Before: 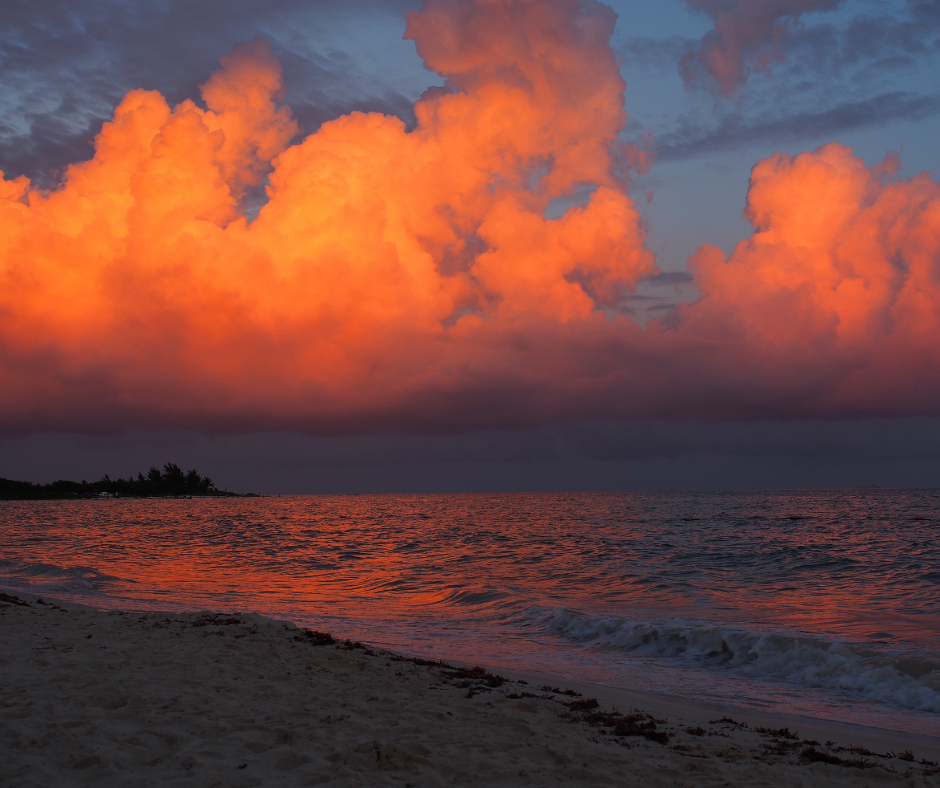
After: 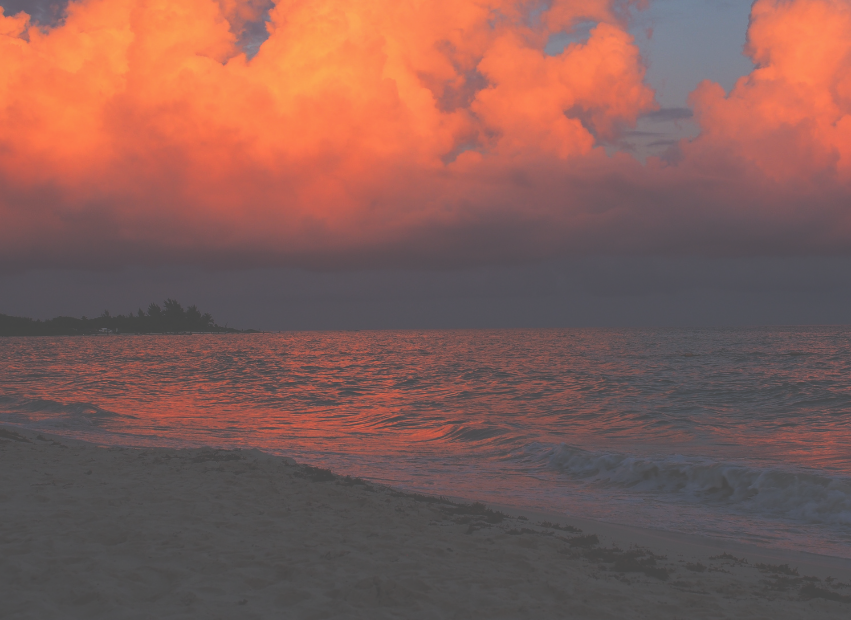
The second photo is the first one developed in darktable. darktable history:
crop: top 20.916%, right 9.437%, bottom 0.316%
exposure: black level correction -0.062, exposure -0.05 EV, compensate highlight preservation false
